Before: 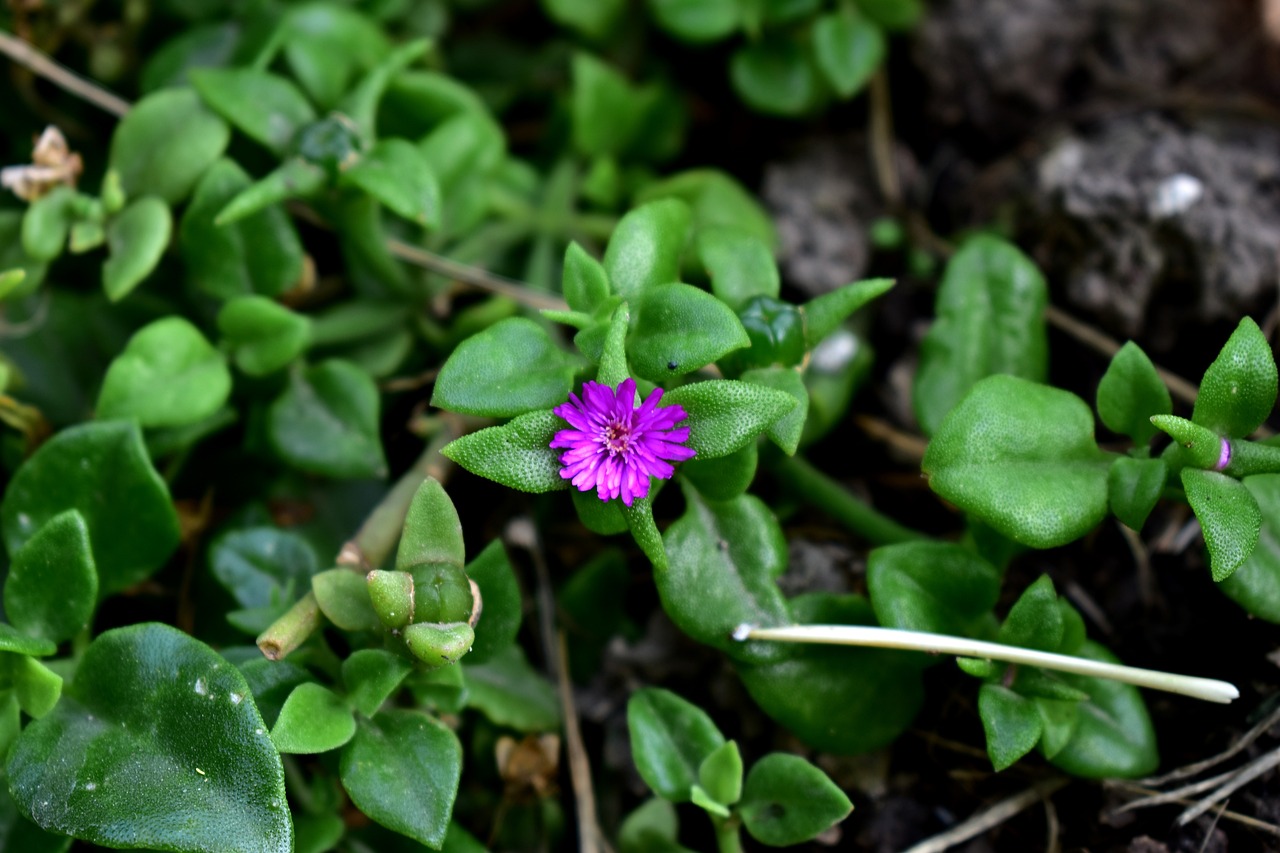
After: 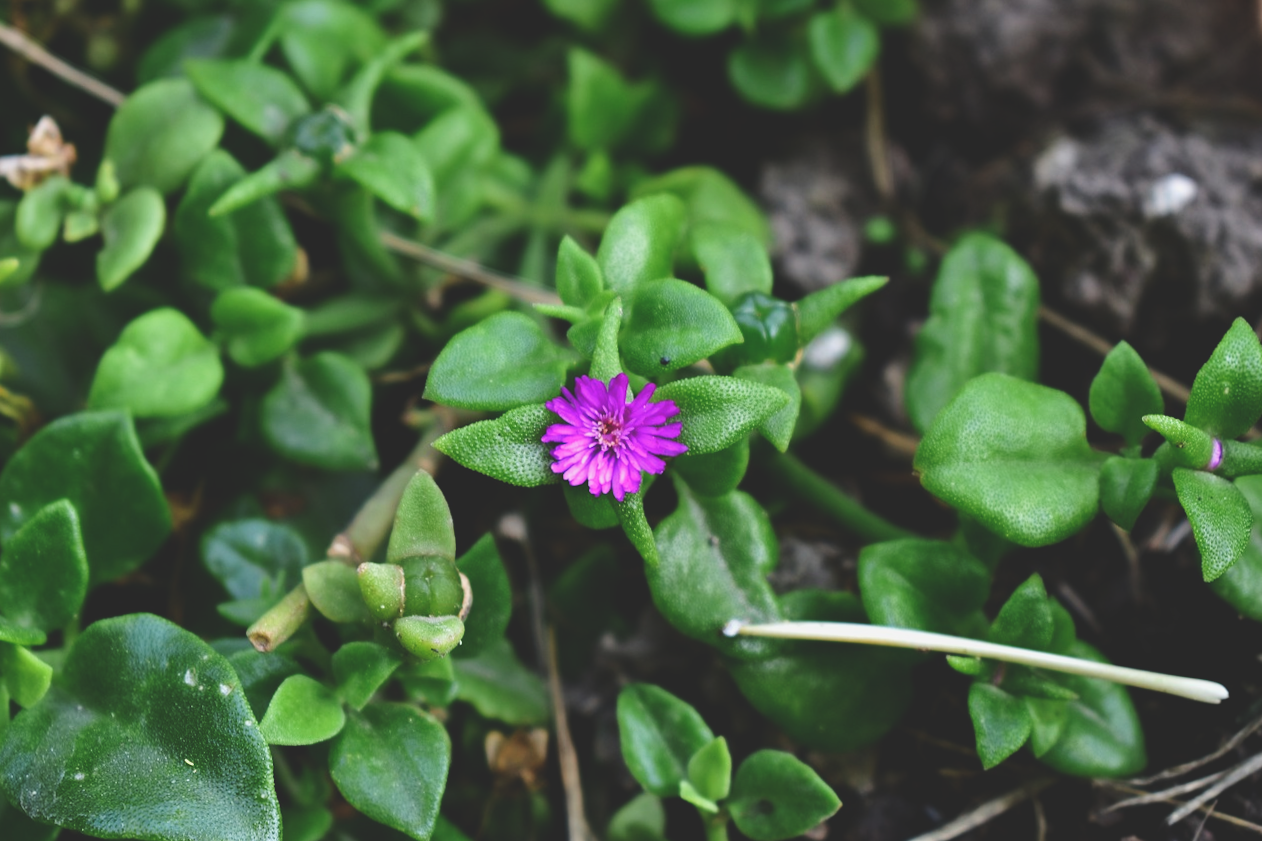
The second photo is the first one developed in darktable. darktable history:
tone curve: curves: ch0 [(0, 0) (0.071, 0.058) (0.266, 0.268) (0.498, 0.542) (0.766, 0.807) (1, 0.983)]; ch1 [(0, 0) (0.346, 0.307) (0.408, 0.387) (0.463, 0.465) (0.482, 0.493) (0.502, 0.499) (0.517, 0.505) (0.55, 0.554) (0.597, 0.61) (0.651, 0.698) (1, 1)]; ch2 [(0, 0) (0.346, 0.34) (0.434, 0.46) (0.485, 0.494) (0.5, 0.498) (0.509, 0.517) (0.526, 0.539) (0.583, 0.603) (0.625, 0.659) (1, 1)], preserve colors none
exposure: black level correction -0.025, exposure -0.12 EV, compensate exposure bias true, compensate highlight preservation false
crop and rotate: angle -0.532°
